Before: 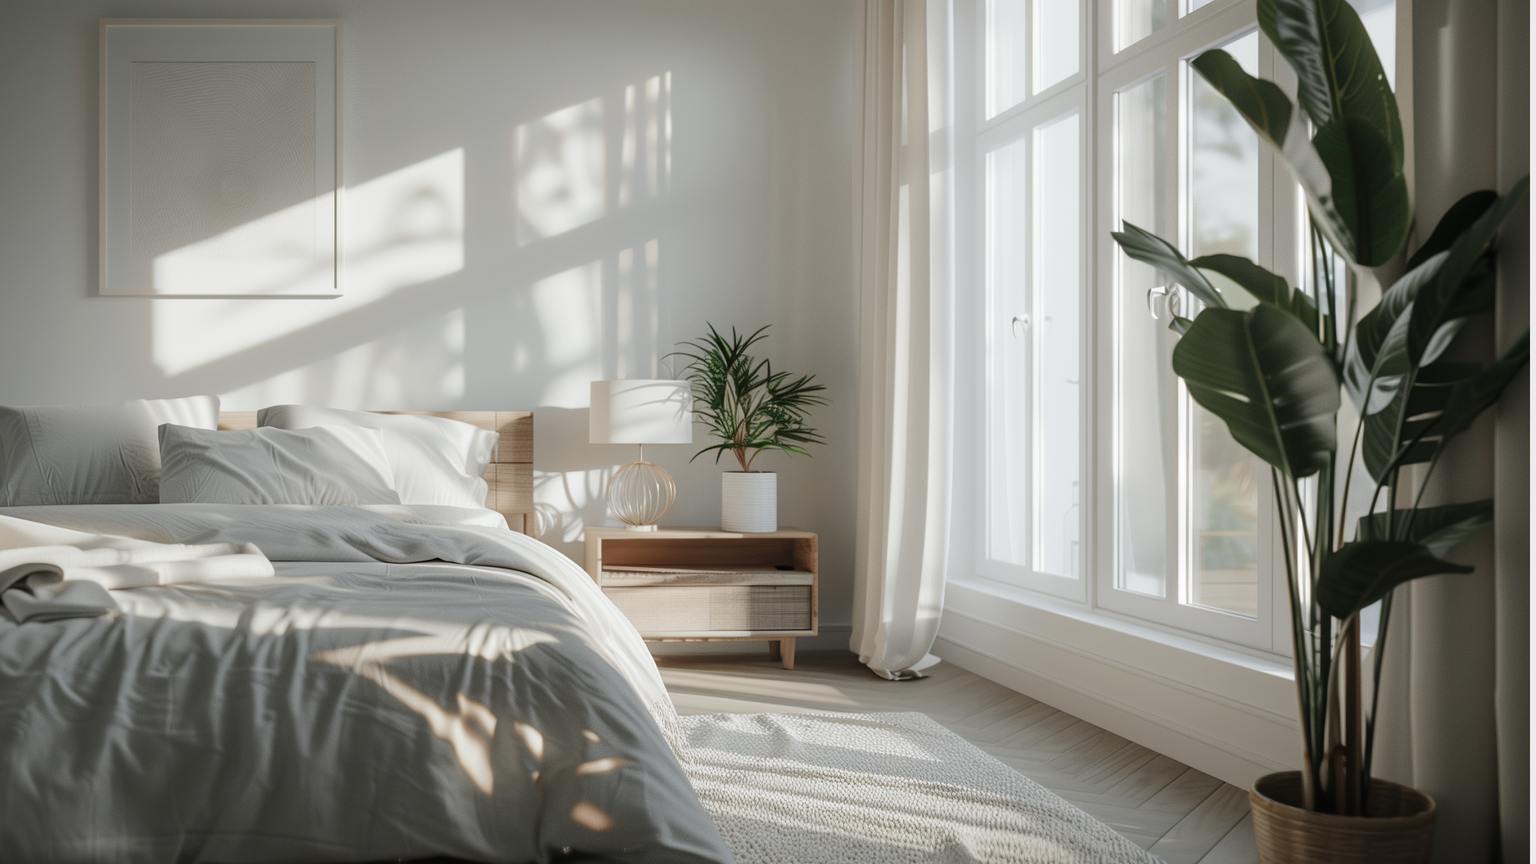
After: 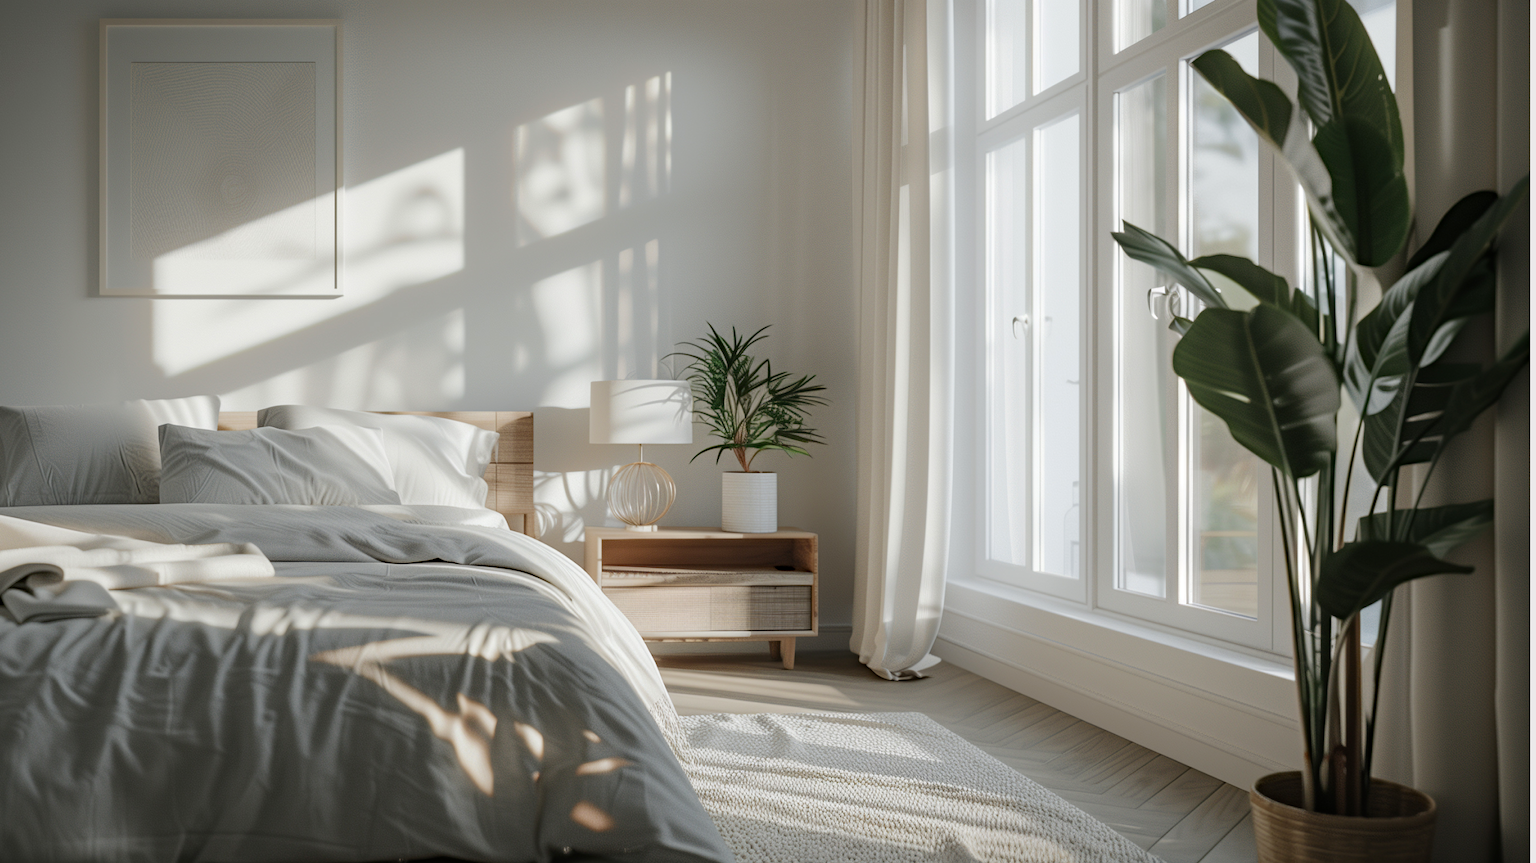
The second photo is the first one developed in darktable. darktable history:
tone equalizer: edges refinement/feathering 500, mask exposure compensation -1.57 EV, preserve details no
haze removal: compatibility mode true, adaptive false
crop: bottom 0.066%
